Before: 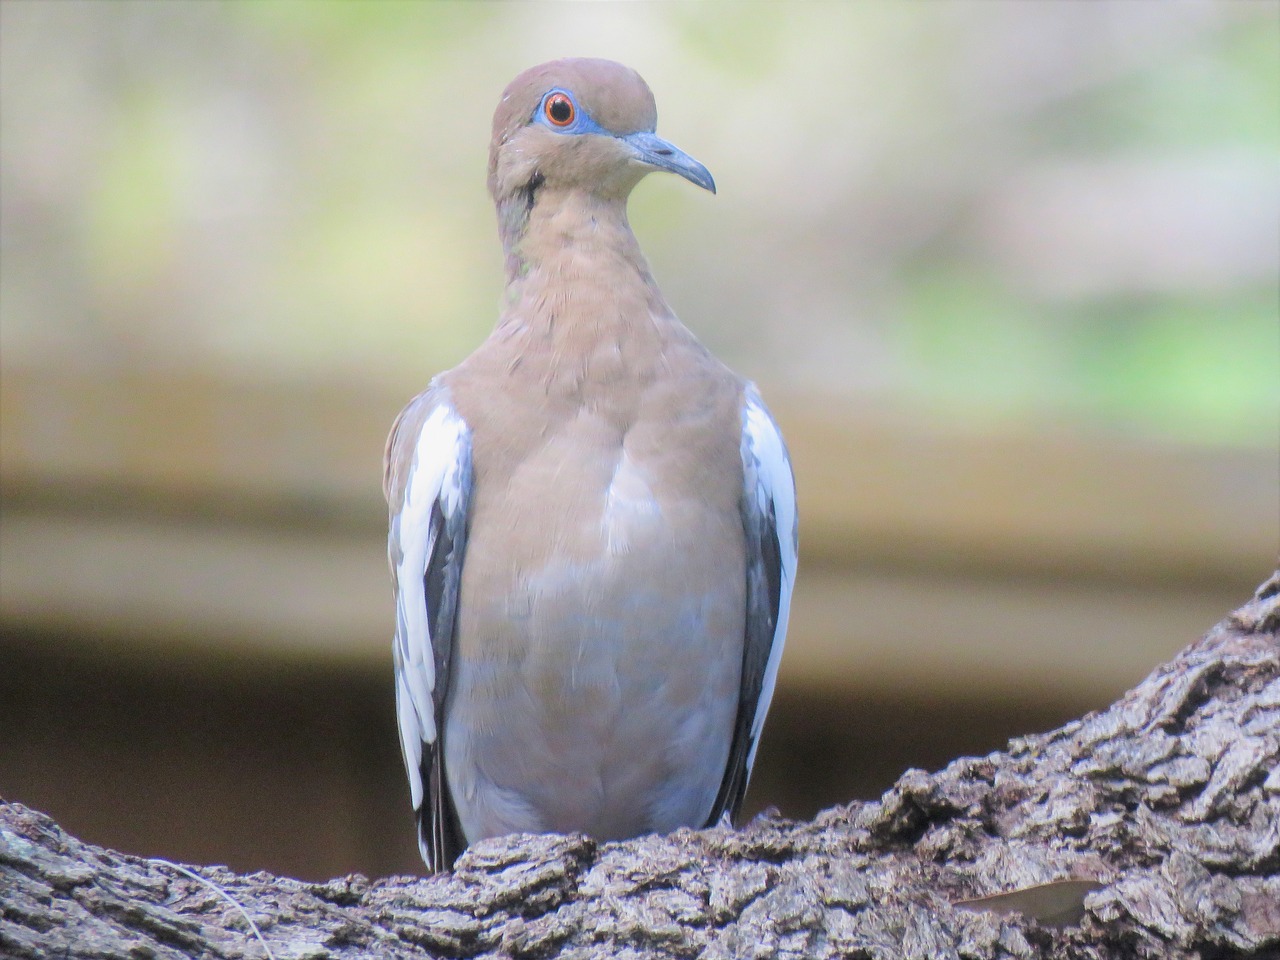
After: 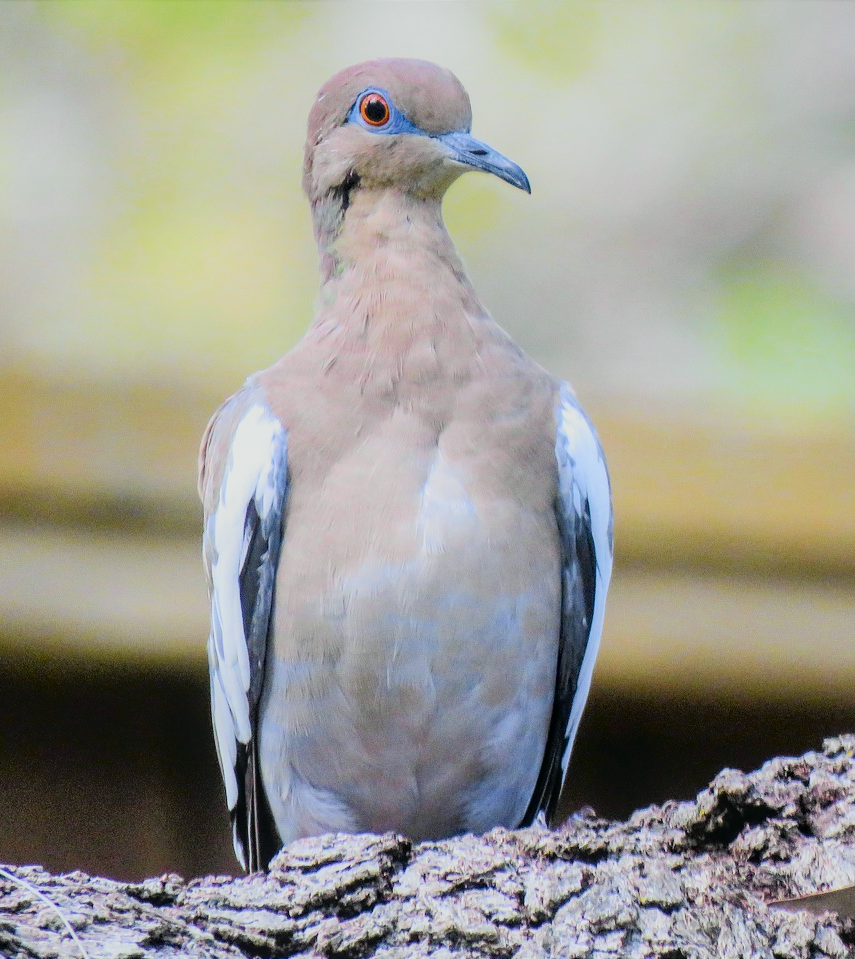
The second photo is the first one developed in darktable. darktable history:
crop and rotate: left 14.496%, right 18.646%
tone curve: curves: ch0 [(0, 0.021) (0.148, 0.076) (0.232, 0.191) (0.398, 0.423) (0.572, 0.672) (0.705, 0.812) (0.877, 0.931) (0.99, 0.987)]; ch1 [(0, 0) (0.377, 0.325) (0.493, 0.486) (0.508, 0.502) (0.515, 0.514) (0.554, 0.586) (0.623, 0.658) (0.701, 0.704) (0.778, 0.751) (1, 1)]; ch2 [(0, 0) (0.431, 0.398) (0.485, 0.486) (0.495, 0.498) (0.511, 0.507) (0.58, 0.66) (0.679, 0.757) (0.749, 0.829) (1, 0.991)], color space Lab, independent channels, preserve colors none
local contrast: on, module defaults
sharpen: radius 5.36, amount 0.312, threshold 26.004
color correction: highlights b* 0.049, saturation 0.856
shadows and highlights: low approximation 0.01, soften with gaussian
filmic rgb: black relative exposure -7.65 EV, white relative exposure 4.56 EV, hardness 3.61, contrast 1.057
